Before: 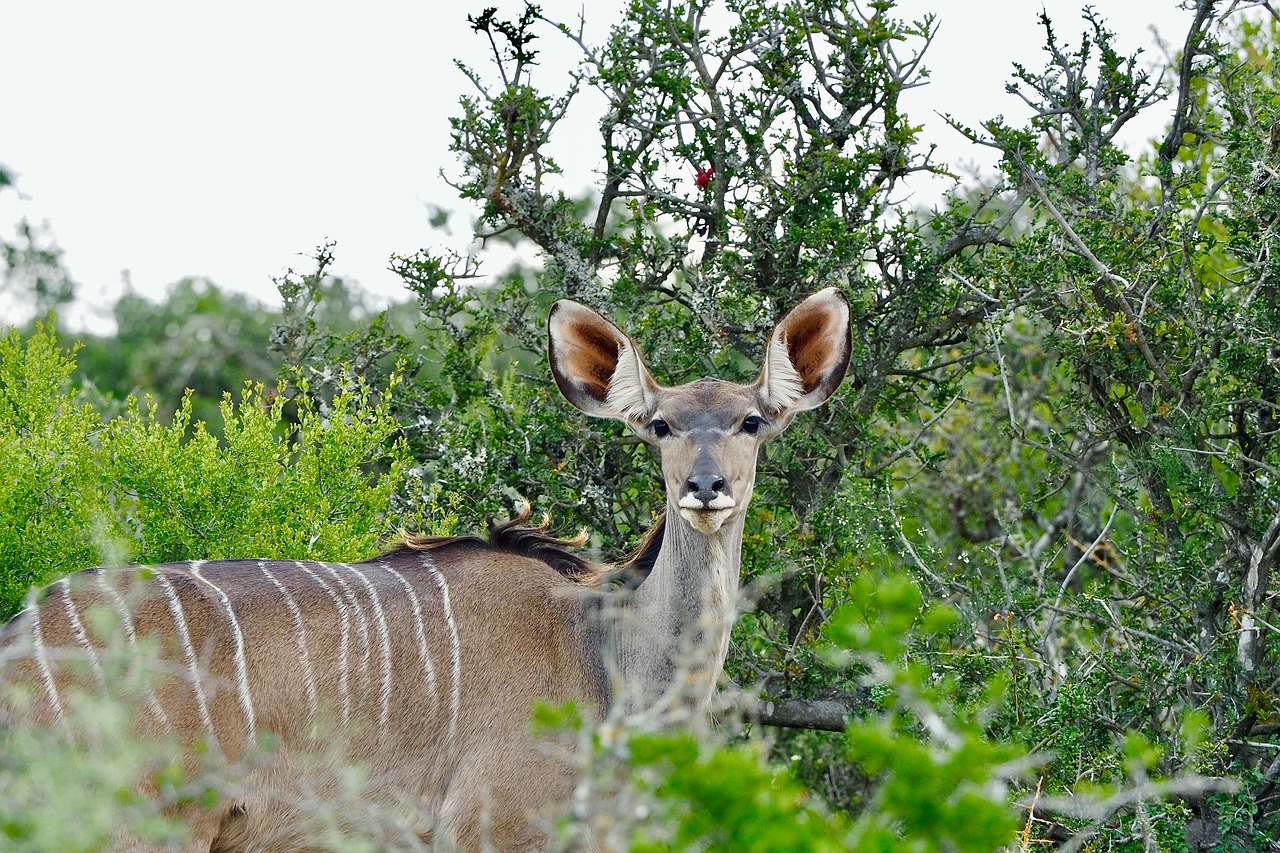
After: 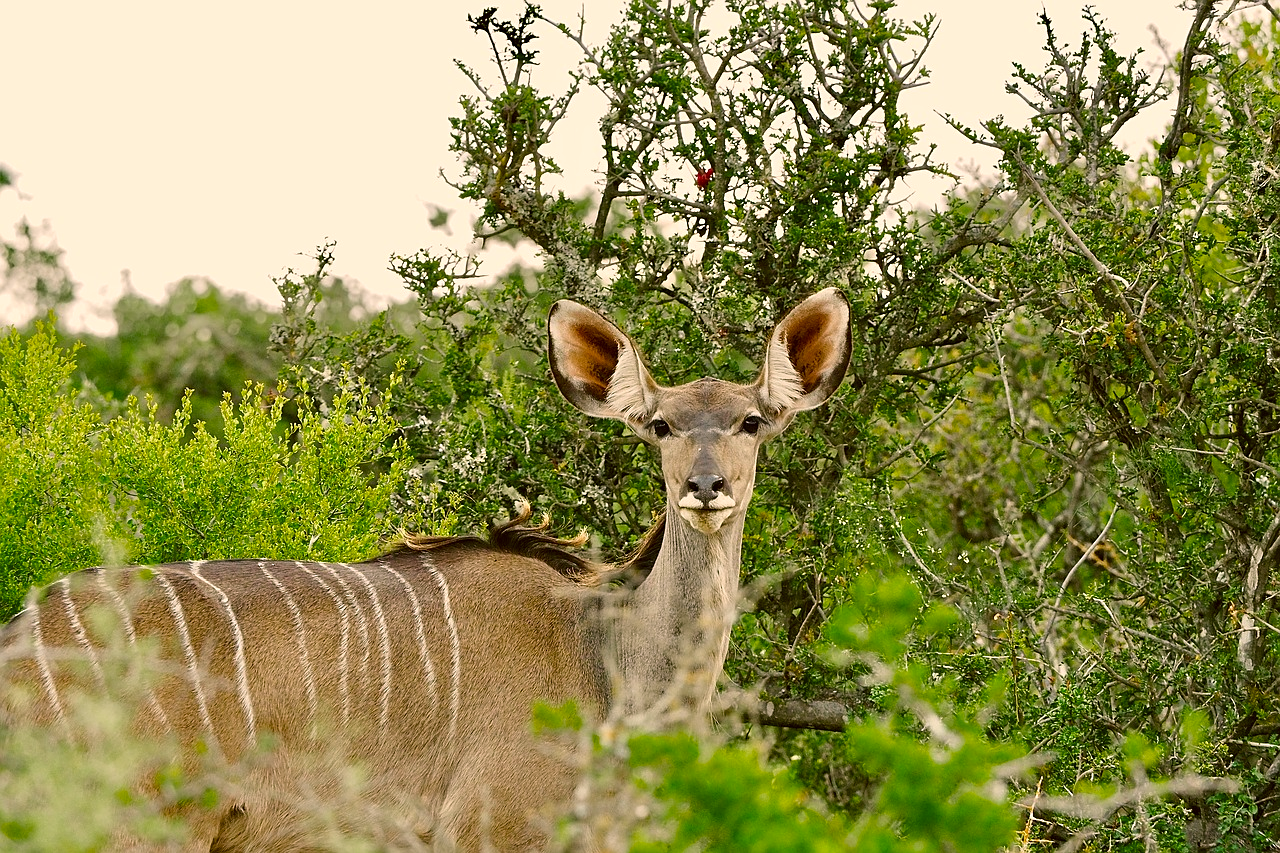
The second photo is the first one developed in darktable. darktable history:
color correction: highlights a* 8.74, highlights b* 15.68, shadows a* -0.613, shadows b* 26.26
sharpen: amount 0.213
